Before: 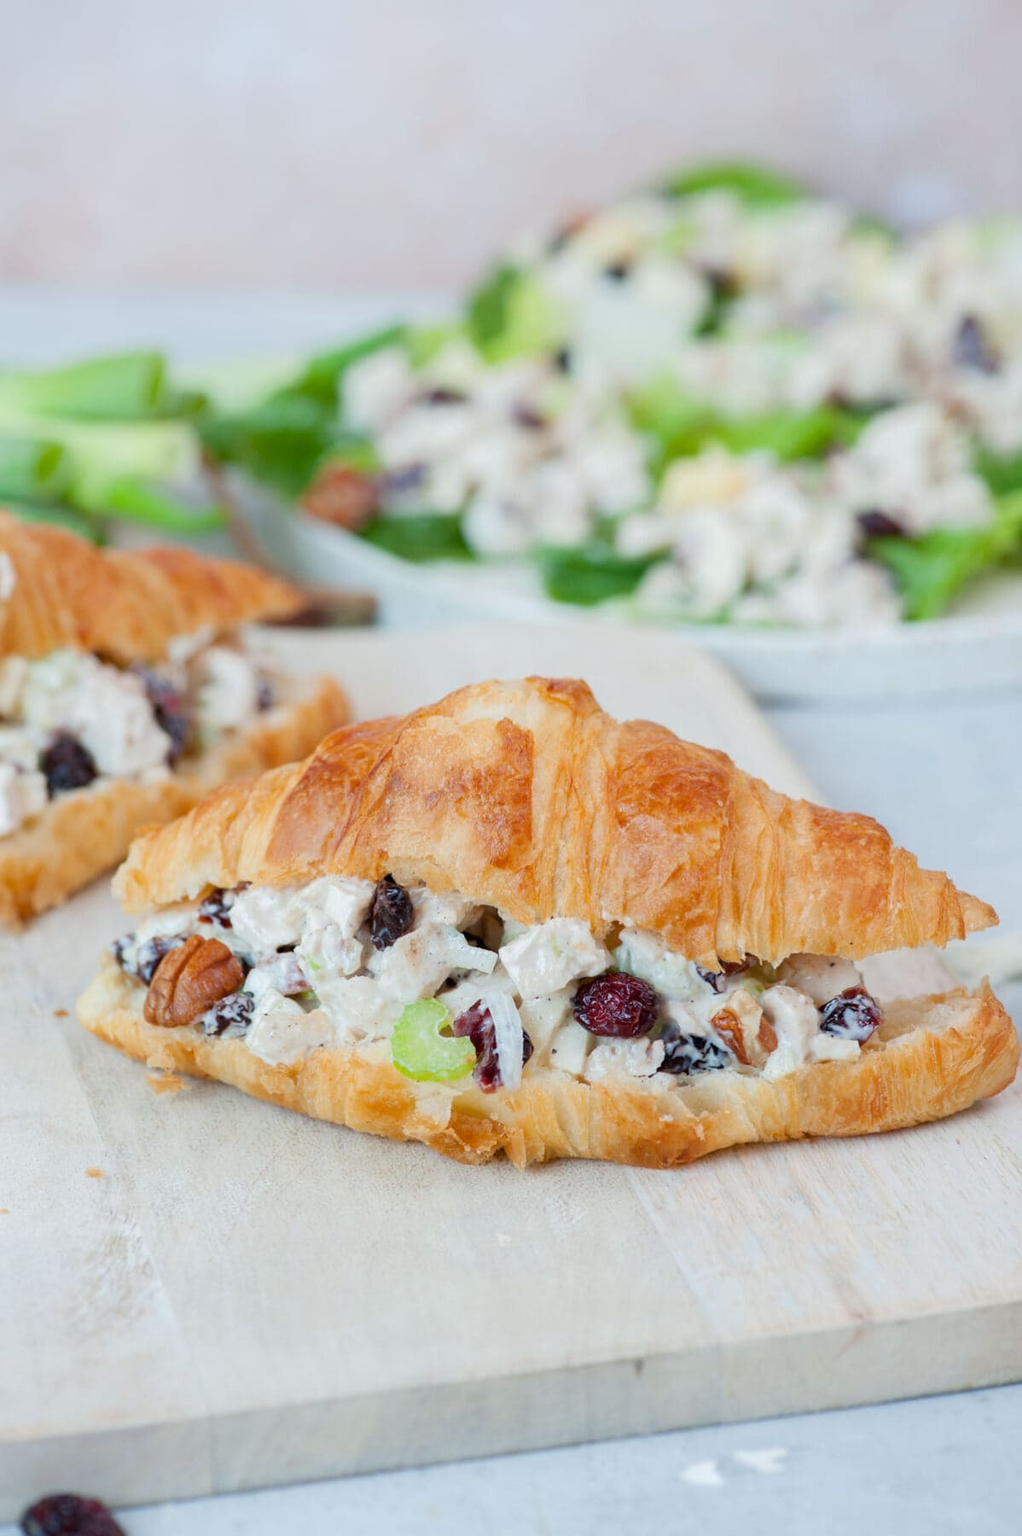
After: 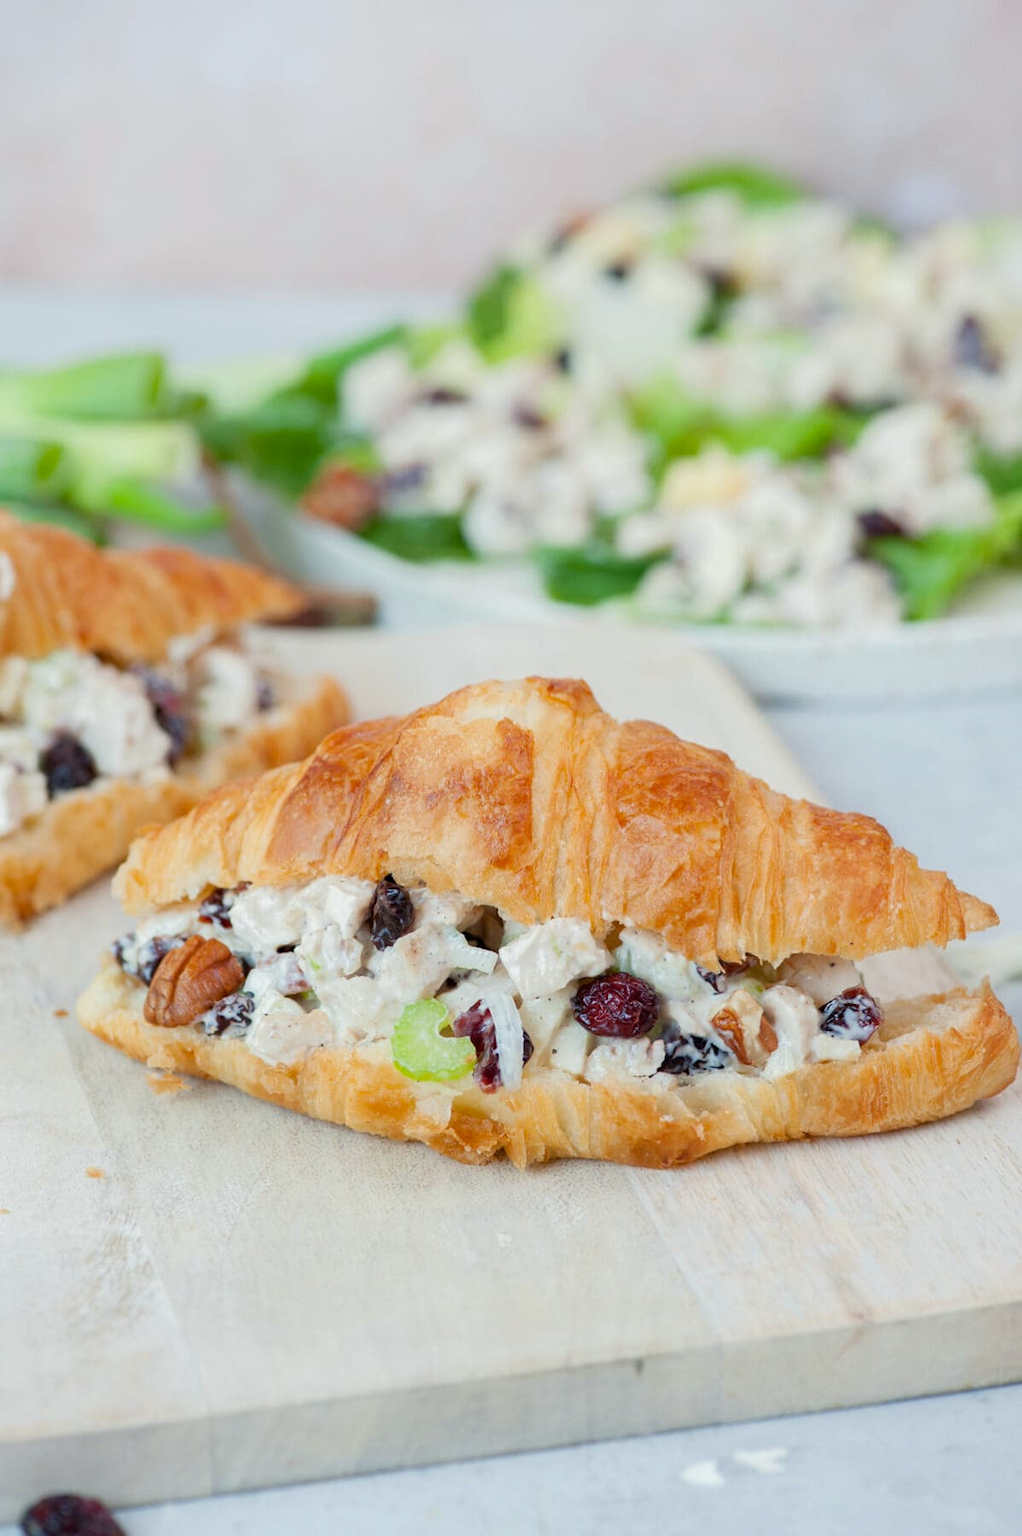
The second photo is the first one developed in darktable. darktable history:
color correction: highlights b* 2.91
